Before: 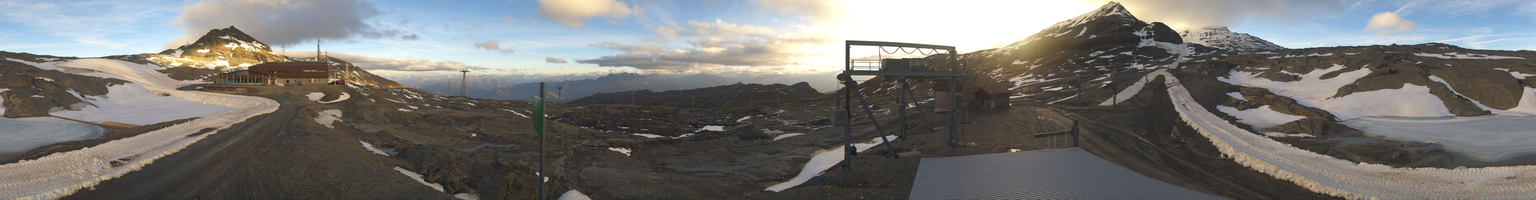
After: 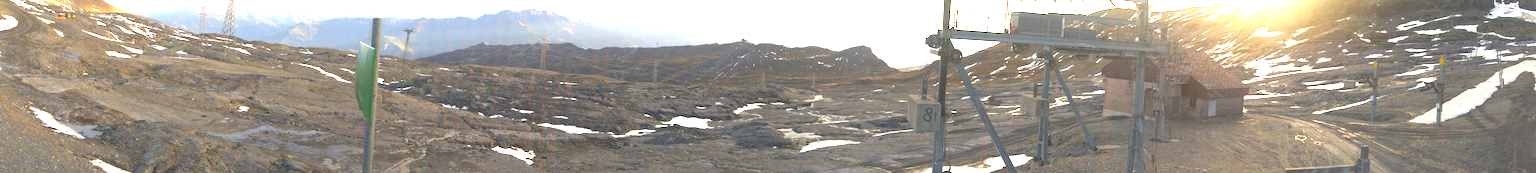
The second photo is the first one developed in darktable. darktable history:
crop and rotate: angle -3.37°, left 9.79%, top 20.73%, right 12.42%, bottom 11.82%
exposure: black level correction 0, exposure 2.327 EV, compensate exposure bias true, compensate highlight preservation false
